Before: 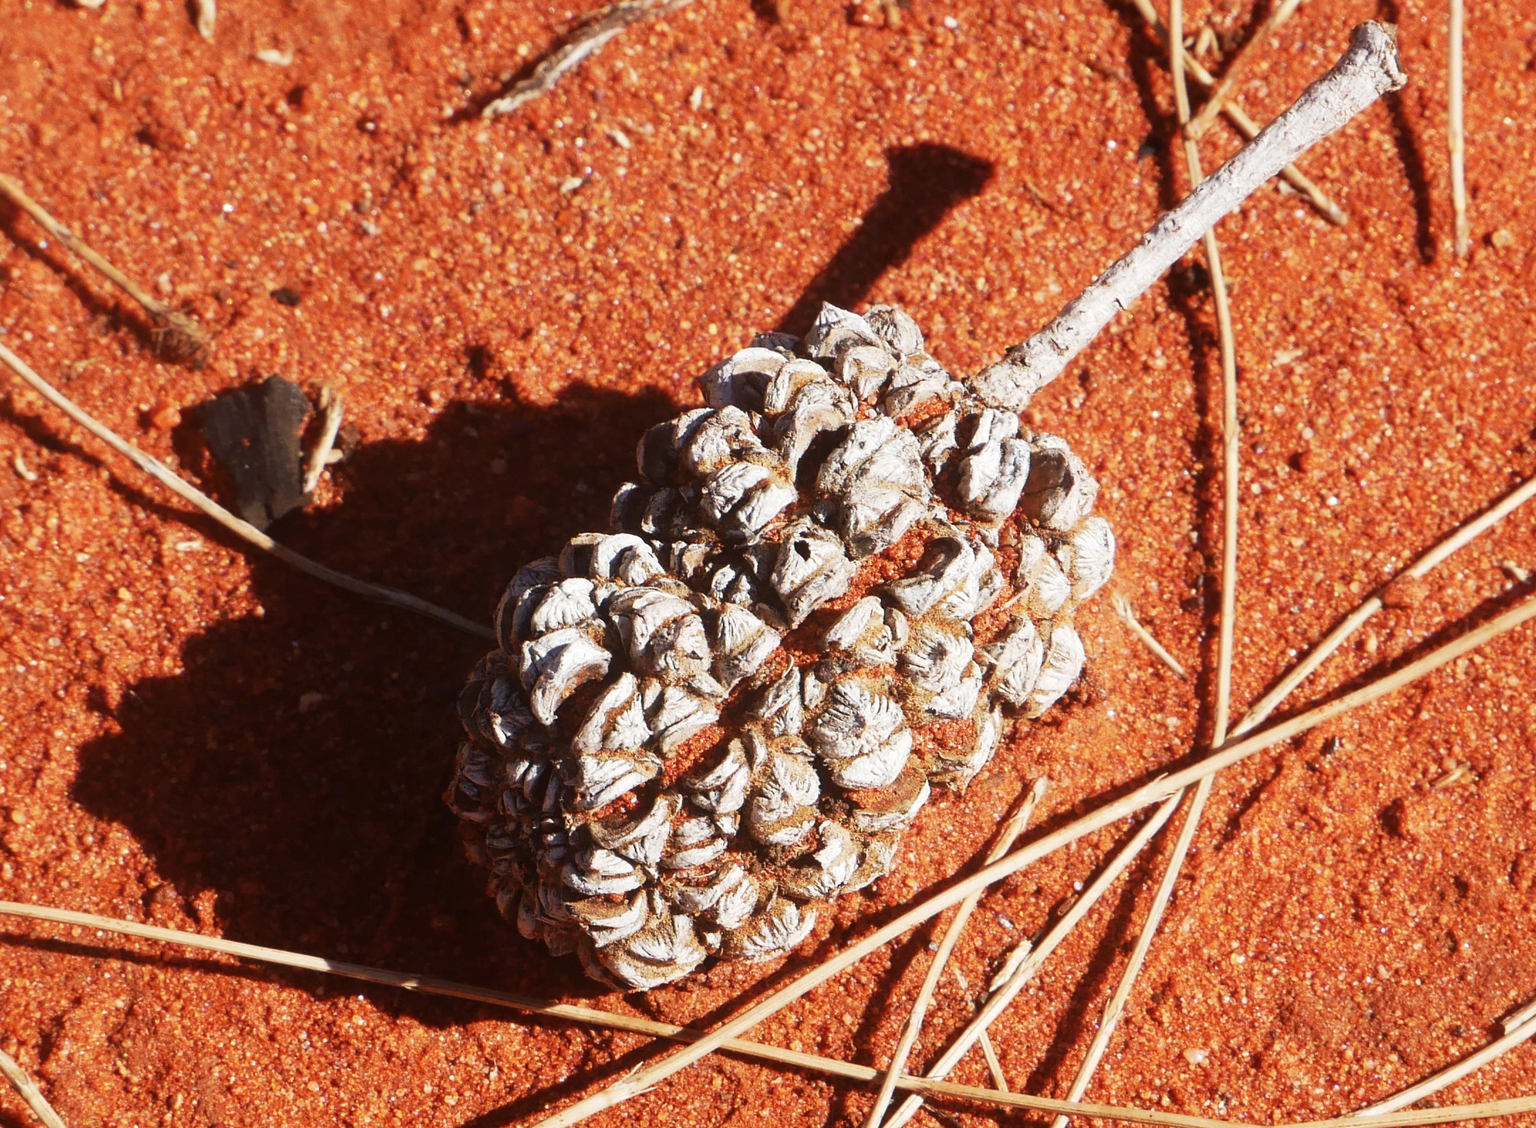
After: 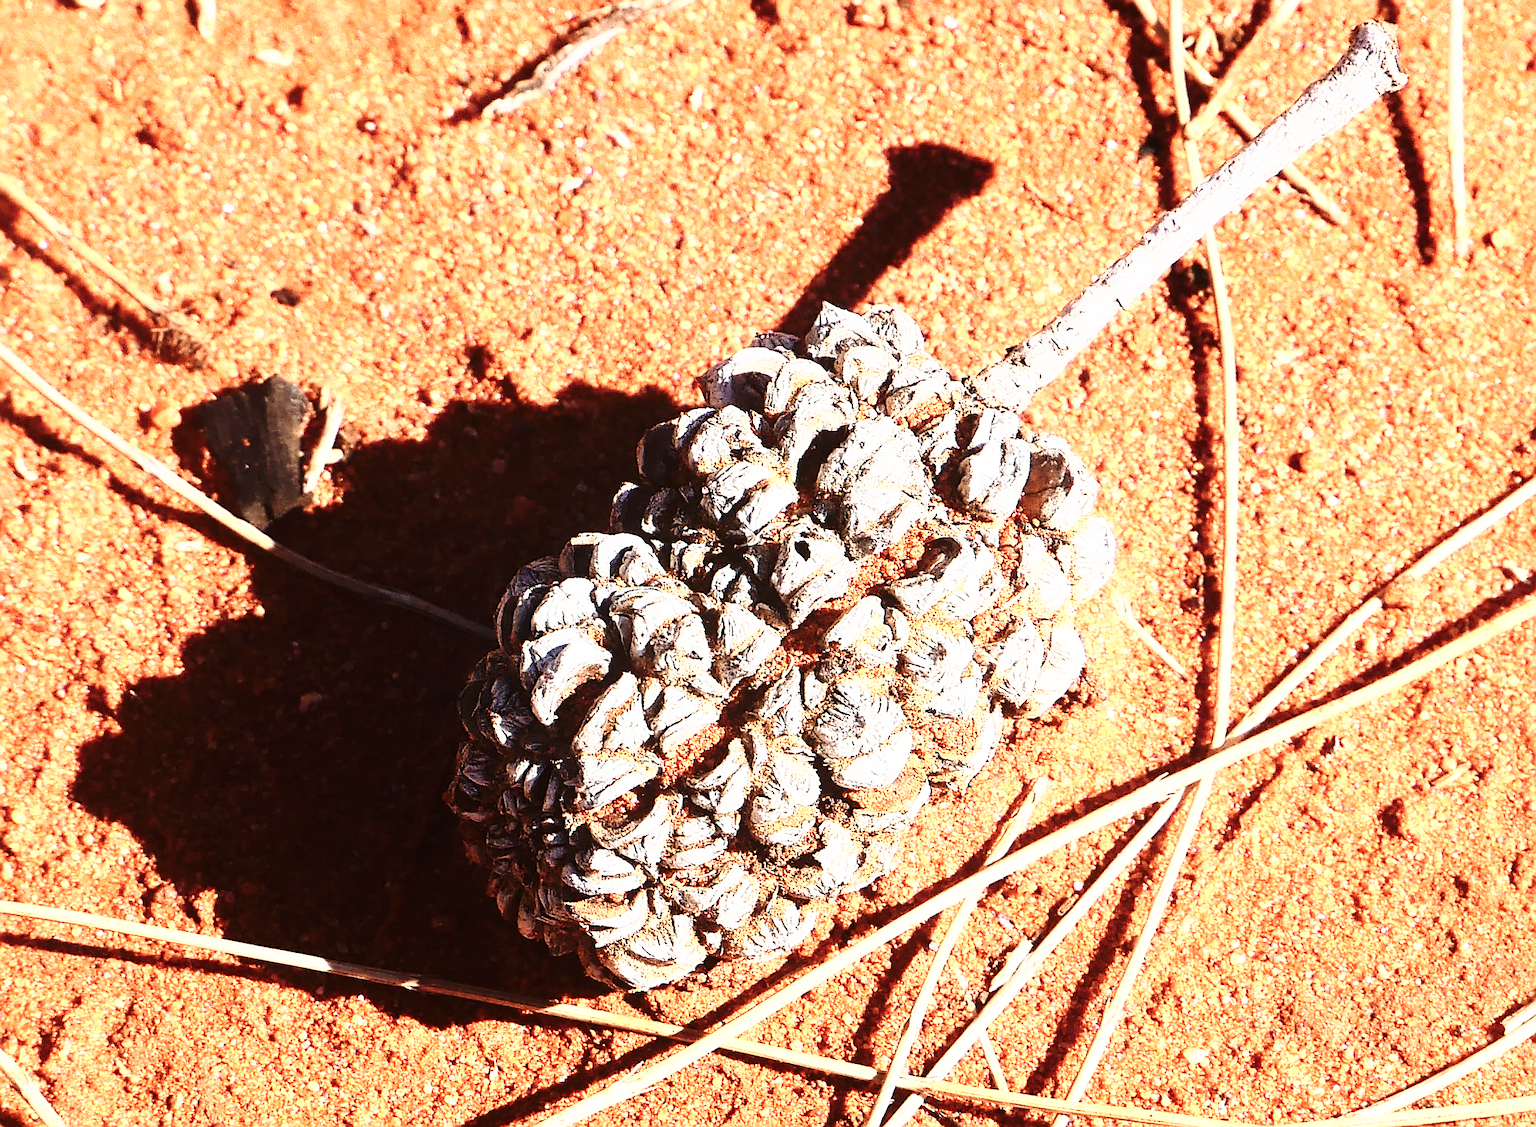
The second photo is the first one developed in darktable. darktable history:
color zones: curves: ch0 [(0, 0.558) (0.143, 0.559) (0.286, 0.529) (0.429, 0.505) (0.571, 0.5) (0.714, 0.5) (0.857, 0.5) (1, 0.558)]; ch1 [(0, 0.469) (0.01, 0.469) (0.12, 0.446) (0.248, 0.469) (0.5, 0.5) (0.748, 0.5) (0.99, 0.469) (1, 0.469)]
contrast brightness saturation: contrast 0.241, brightness 0.087
sharpen: radius 1.369, amount 1.249, threshold 0.619
base curve: curves: ch0 [(0, 0) (0.028, 0.03) (0.121, 0.232) (0.46, 0.748) (0.859, 0.968) (1, 1)], preserve colors none
